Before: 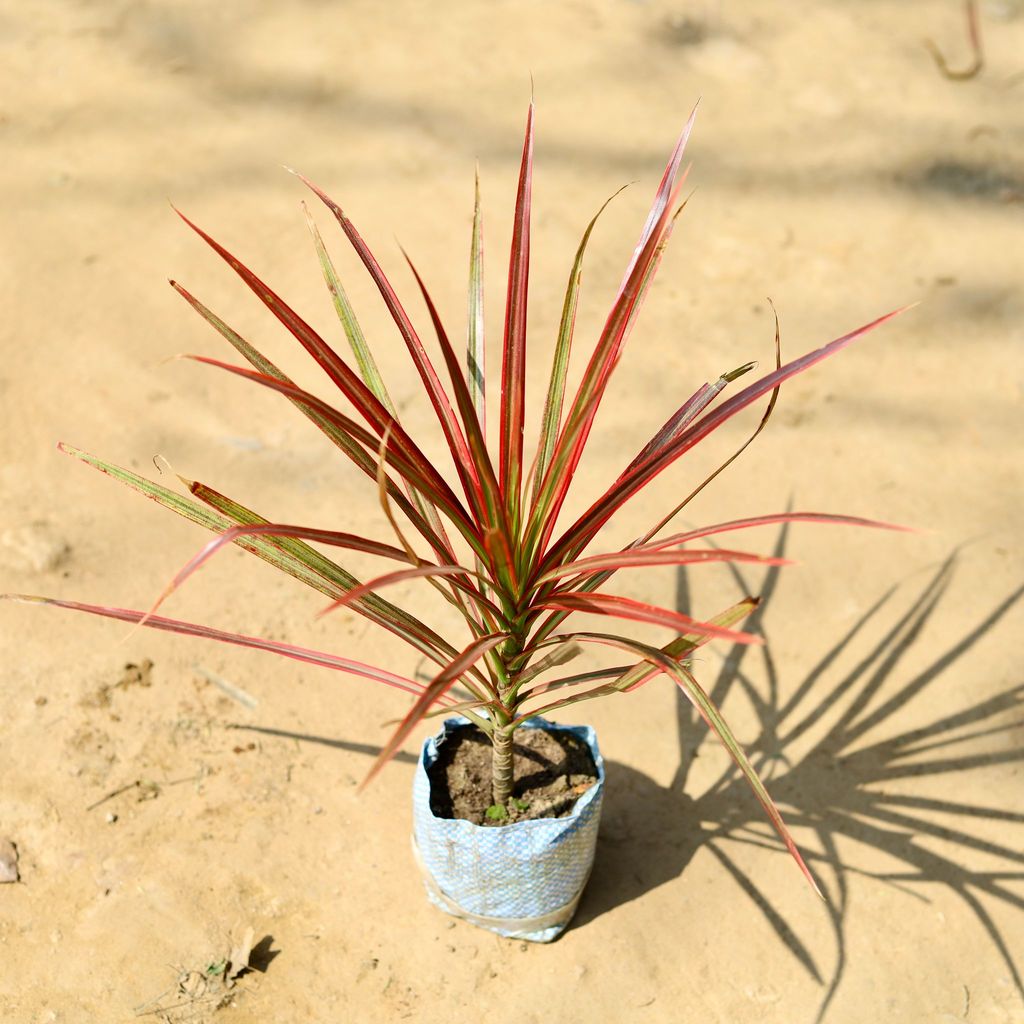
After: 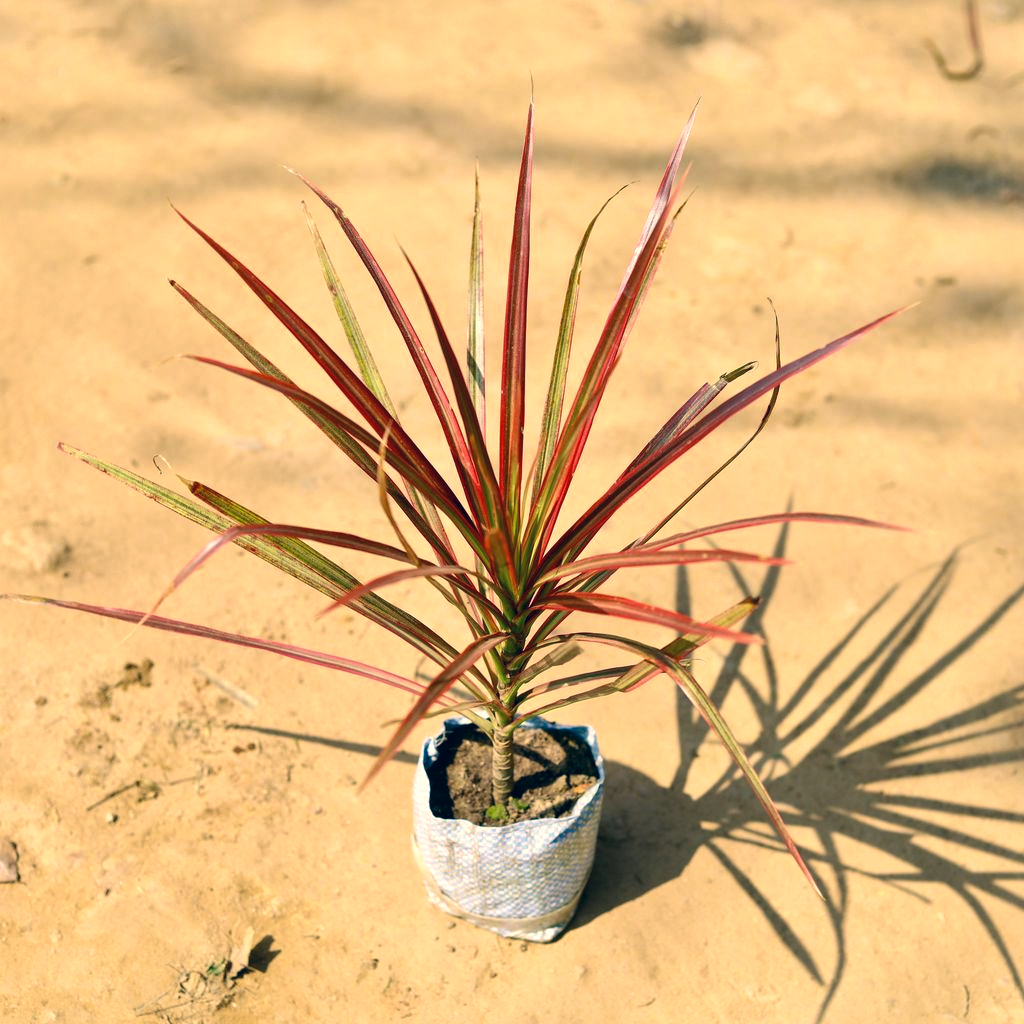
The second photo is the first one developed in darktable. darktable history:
local contrast: mode bilateral grid, contrast 19, coarseness 50, detail 150%, midtone range 0.2
color correction: highlights a* 10.27, highlights b* 14.23, shadows a* -10.28, shadows b* -15
